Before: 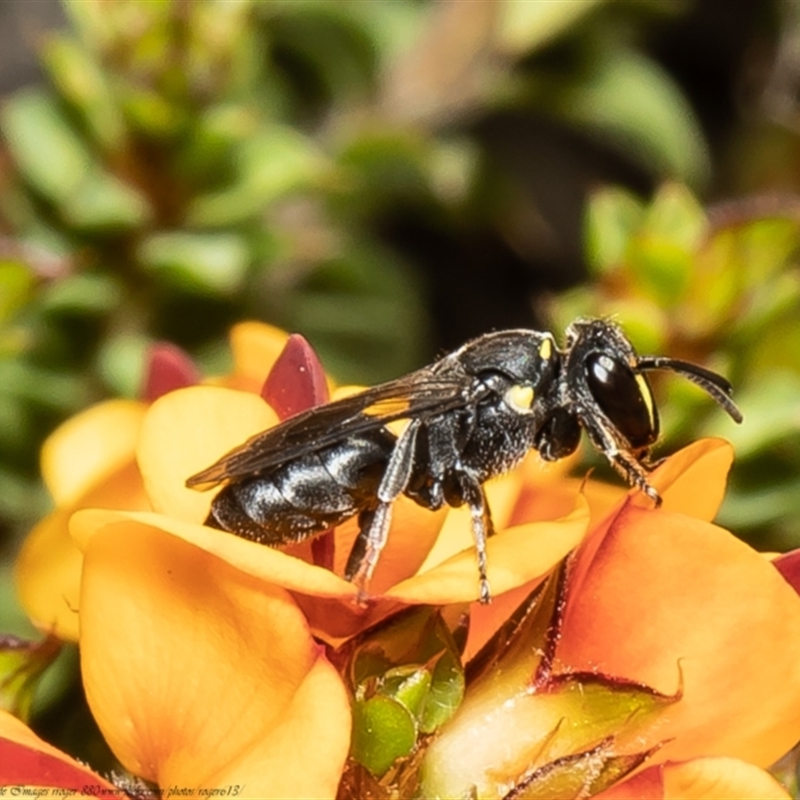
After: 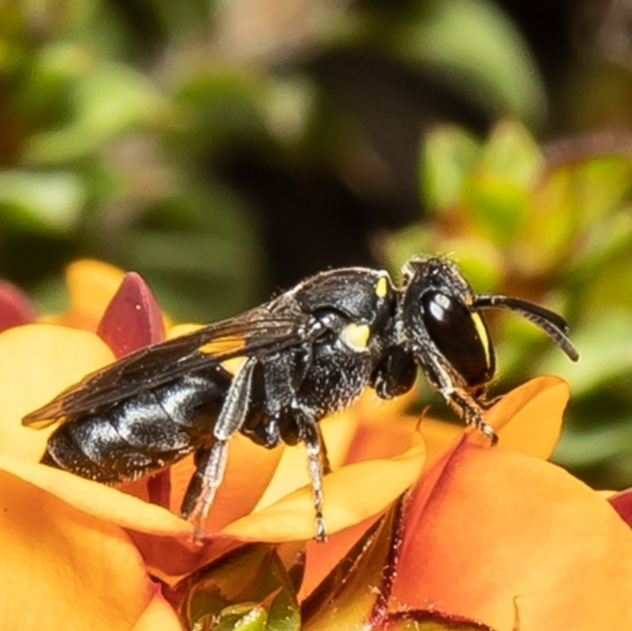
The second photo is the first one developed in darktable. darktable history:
crop and rotate: left 20.502%, top 7.755%, right 0.469%, bottom 13.282%
